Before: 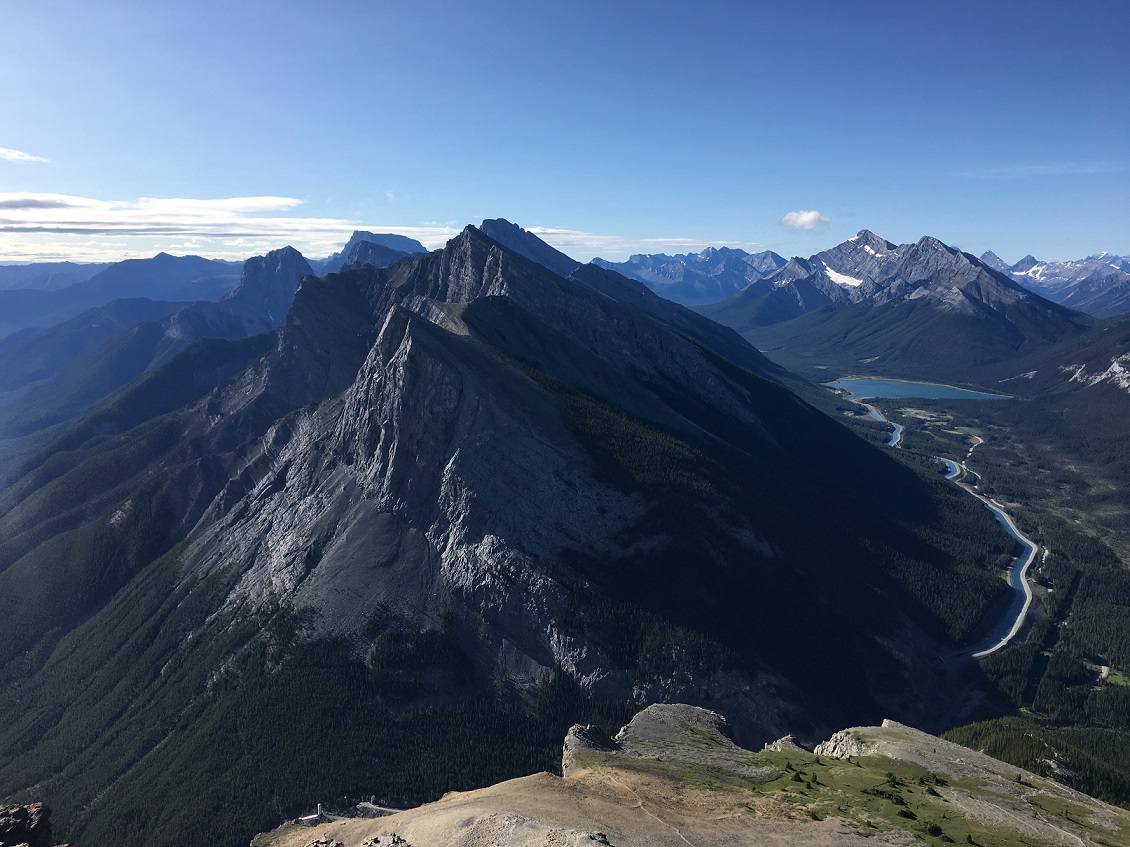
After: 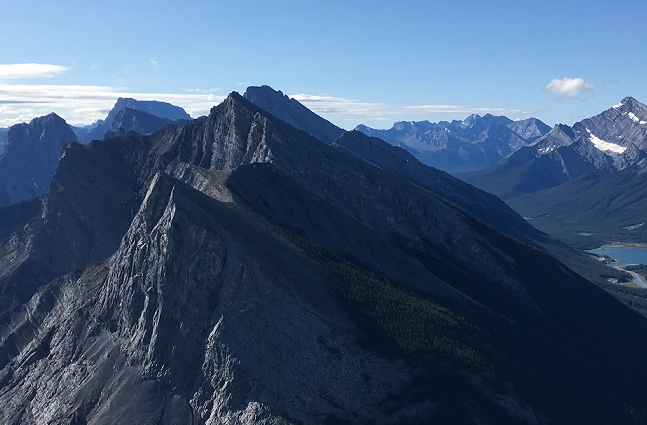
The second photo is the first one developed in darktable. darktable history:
crop: left 20.894%, top 15.781%, right 21.789%, bottom 33.965%
